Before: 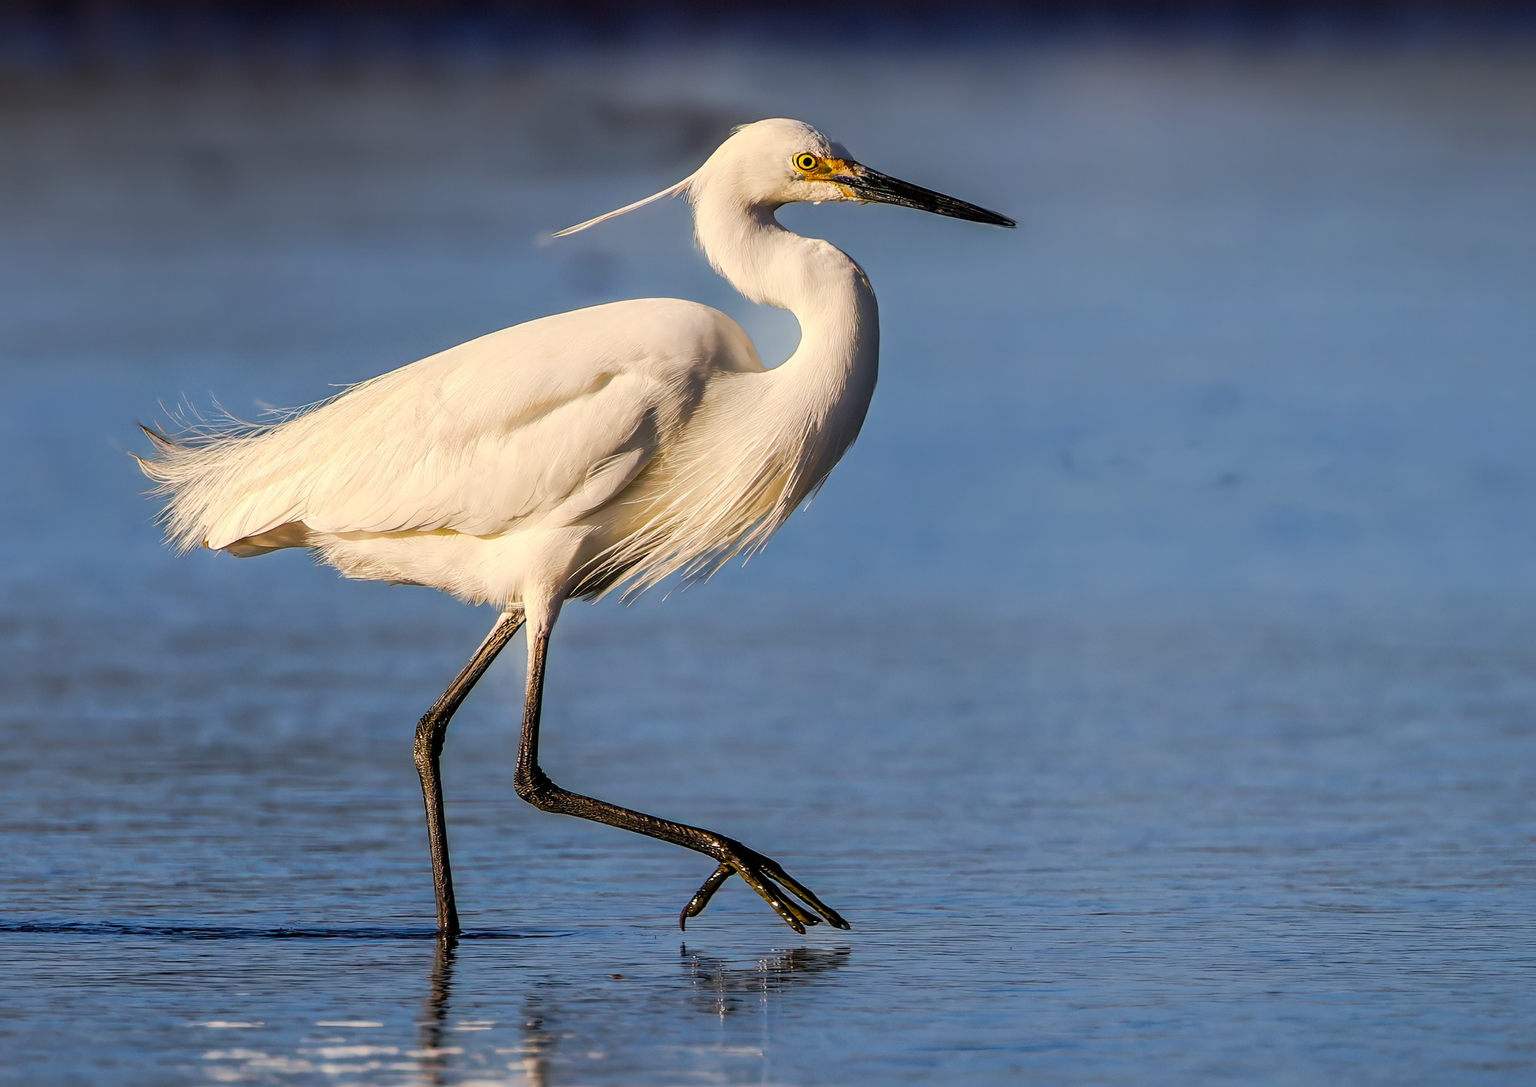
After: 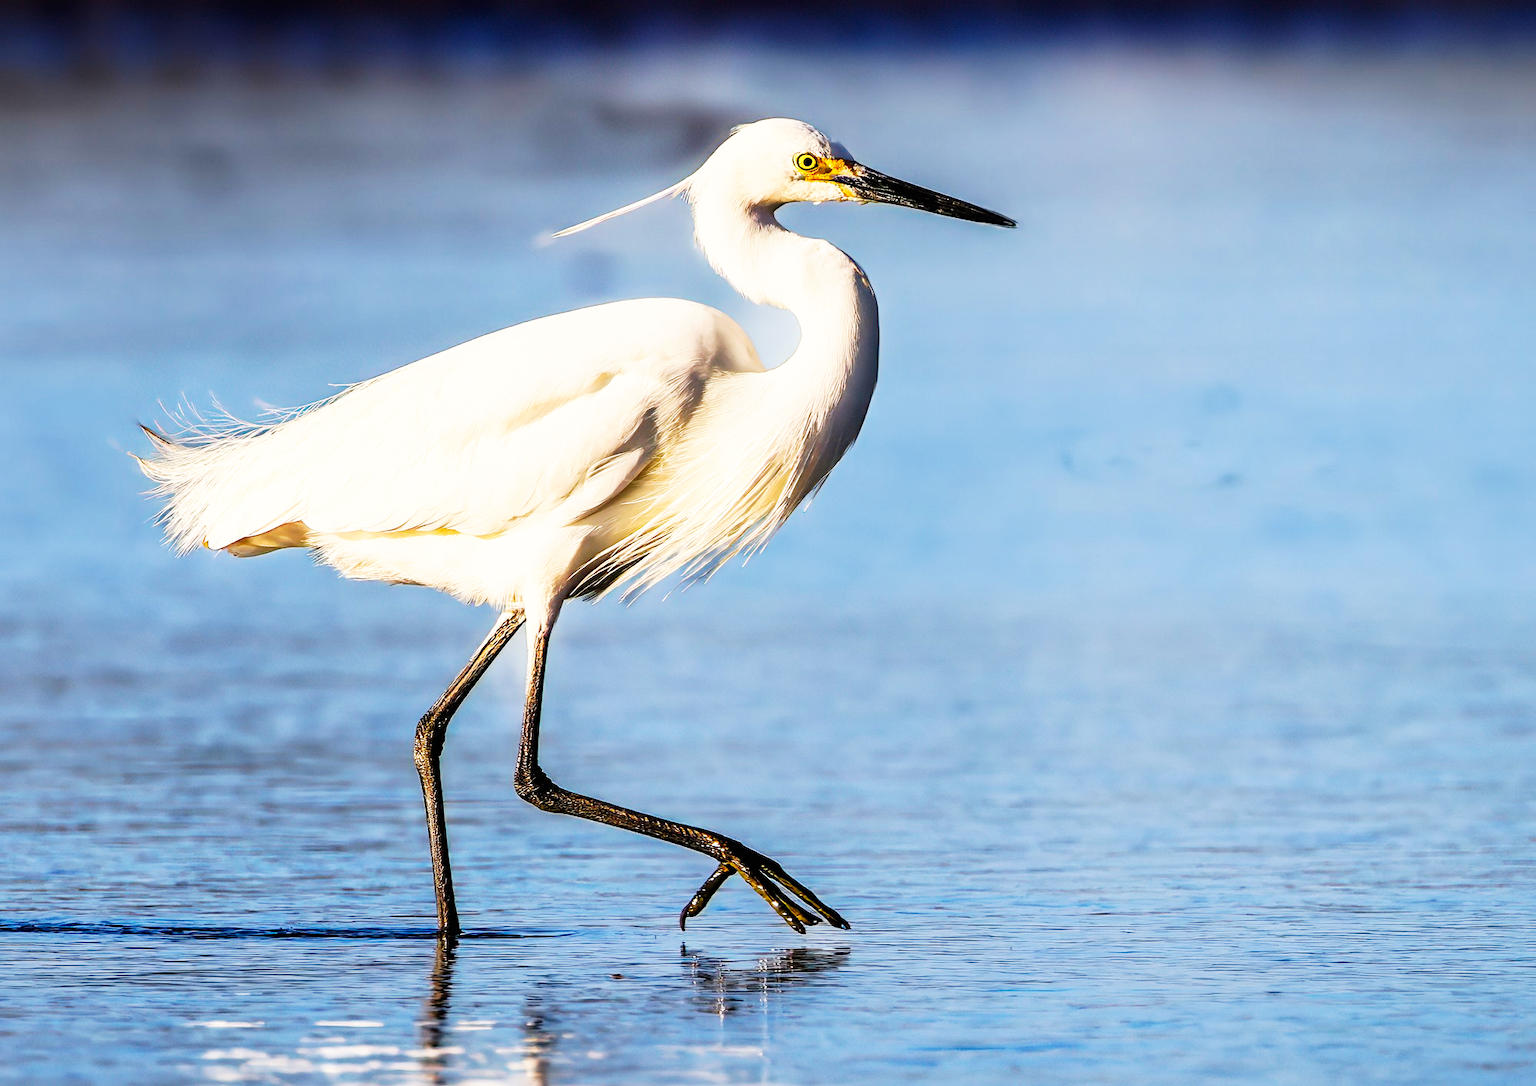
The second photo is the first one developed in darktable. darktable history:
base curve: curves: ch0 [(0, 0) (0.007, 0.004) (0.027, 0.03) (0.046, 0.07) (0.207, 0.54) (0.442, 0.872) (0.673, 0.972) (1, 1)], exposure shift 0.566, preserve colors none
